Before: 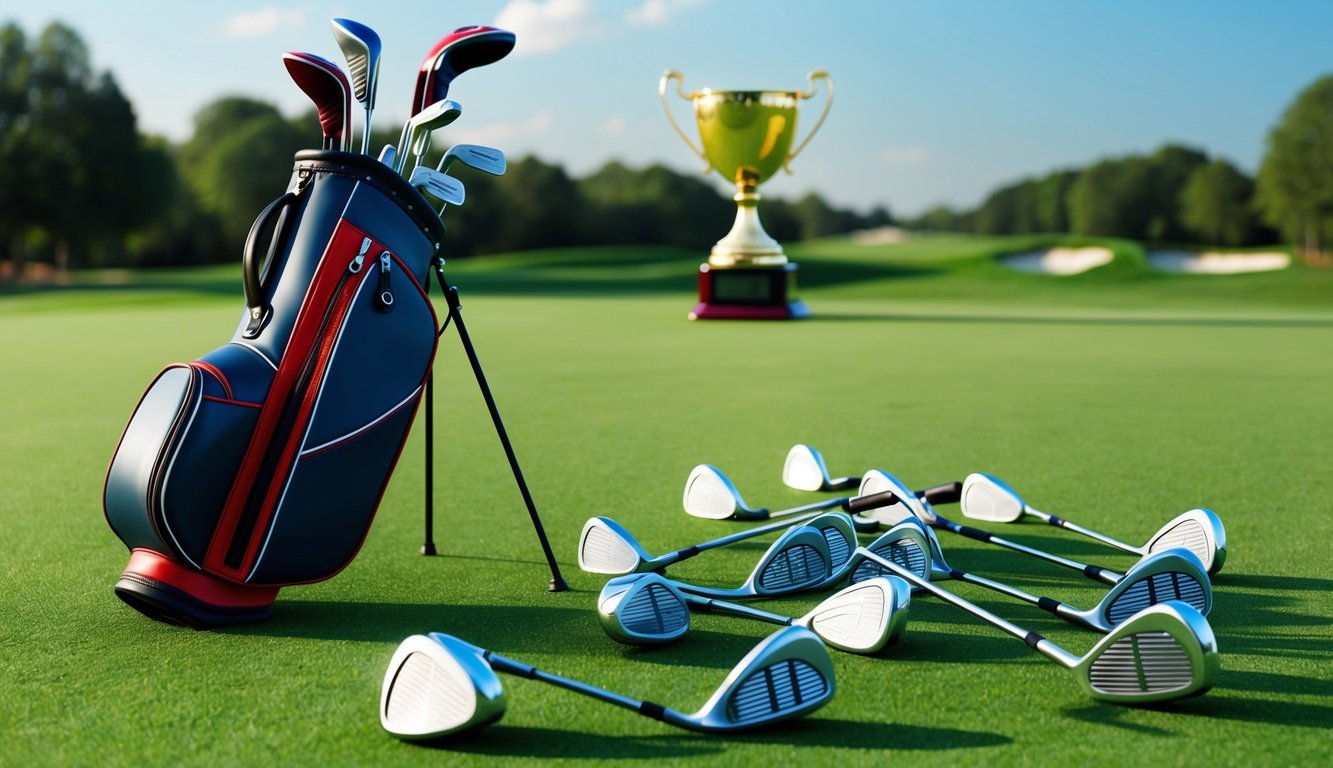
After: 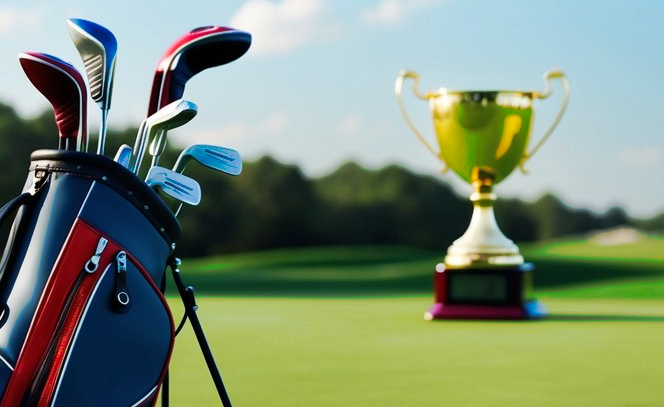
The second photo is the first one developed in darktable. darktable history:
tone curve: curves: ch0 [(0, 0) (0.003, 0.003) (0.011, 0.011) (0.025, 0.024) (0.044, 0.044) (0.069, 0.068) (0.1, 0.098) (0.136, 0.133) (0.177, 0.174) (0.224, 0.22) (0.277, 0.272) (0.335, 0.329) (0.399, 0.392) (0.468, 0.46) (0.543, 0.607) (0.623, 0.676) (0.709, 0.75) (0.801, 0.828) (0.898, 0.912) (1, 1)], preserve colors none
crop: left 19.867%, right 30.305%, bottom 46.997%
